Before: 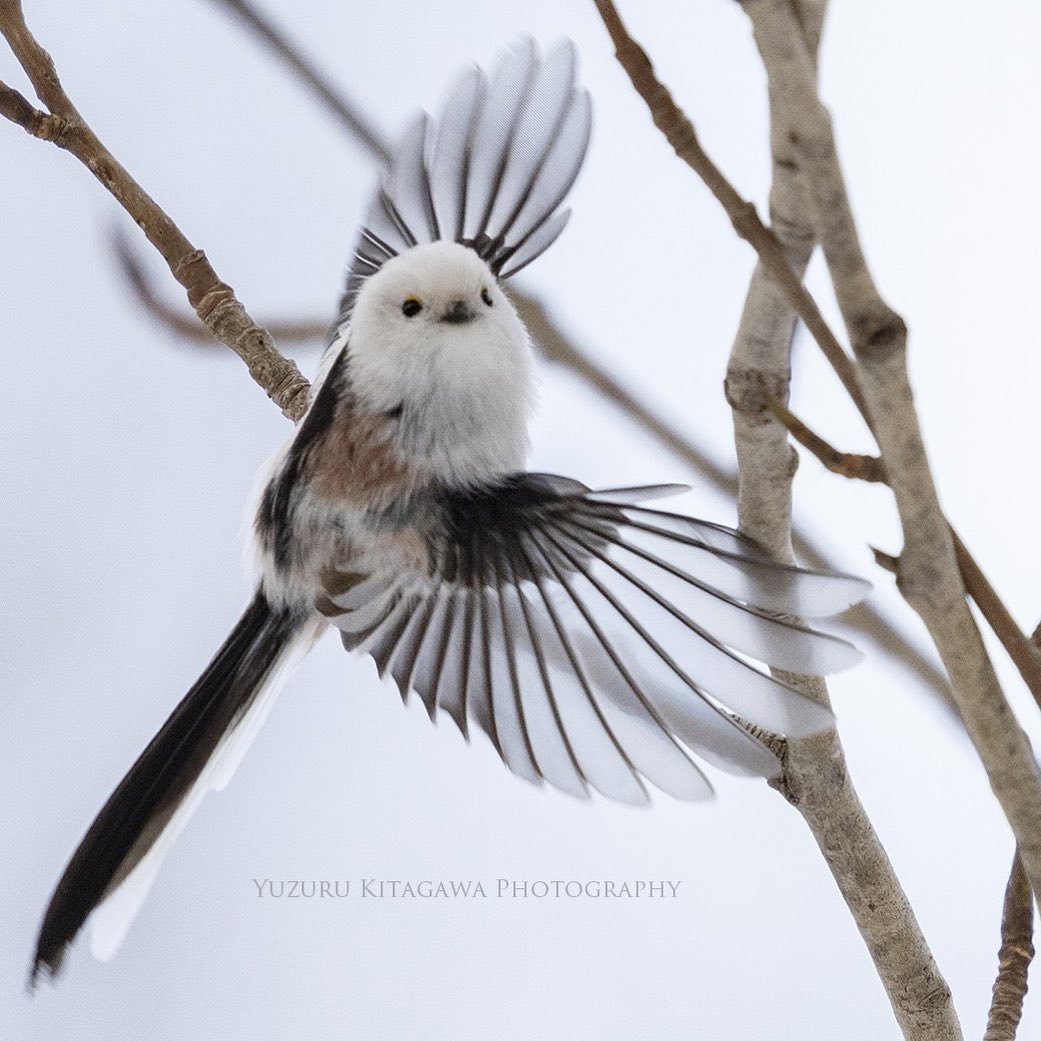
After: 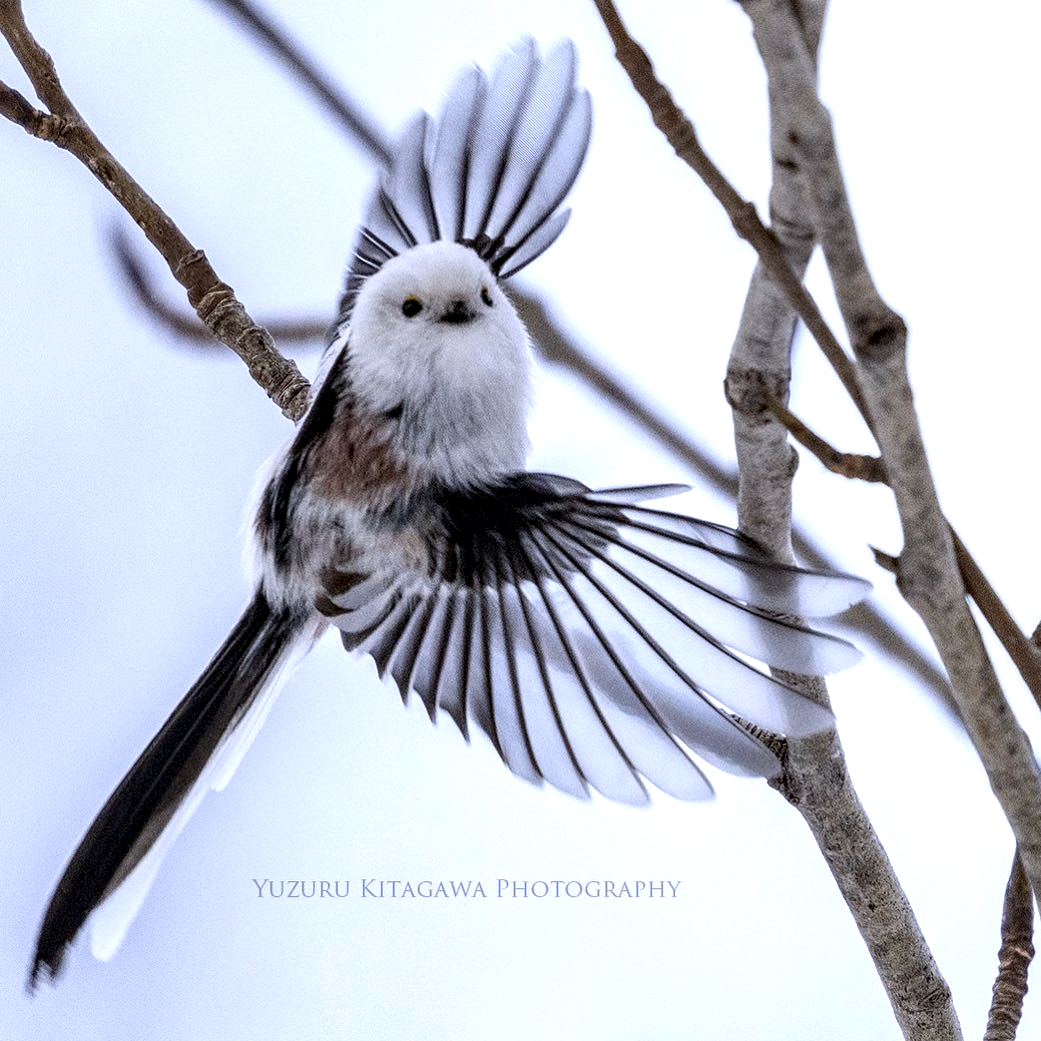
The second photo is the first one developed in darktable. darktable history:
local contrast: highlights 65%, shadows 54%, detail 169%, midtone range 0.514
white balance: red 0.967, blue 1.119, emerald 0.756
exposure: exposure 0.2 EV, compensate highlight preservation false
